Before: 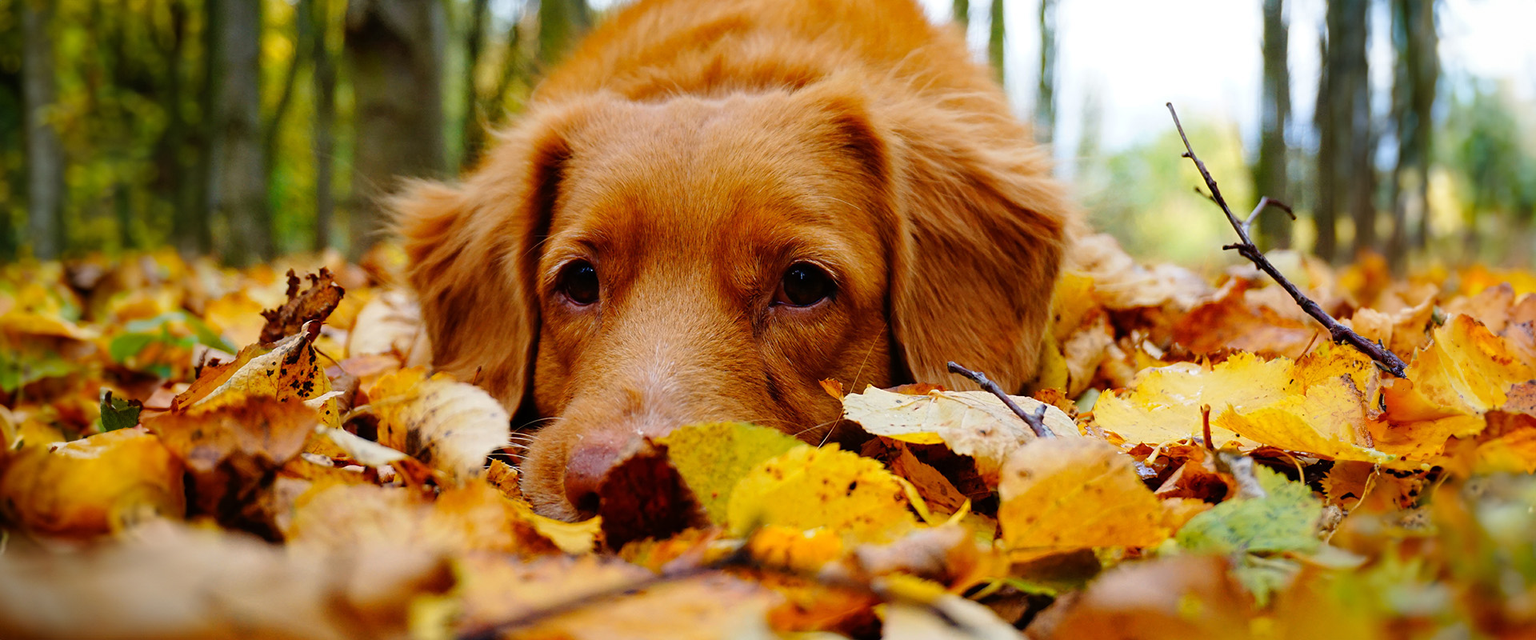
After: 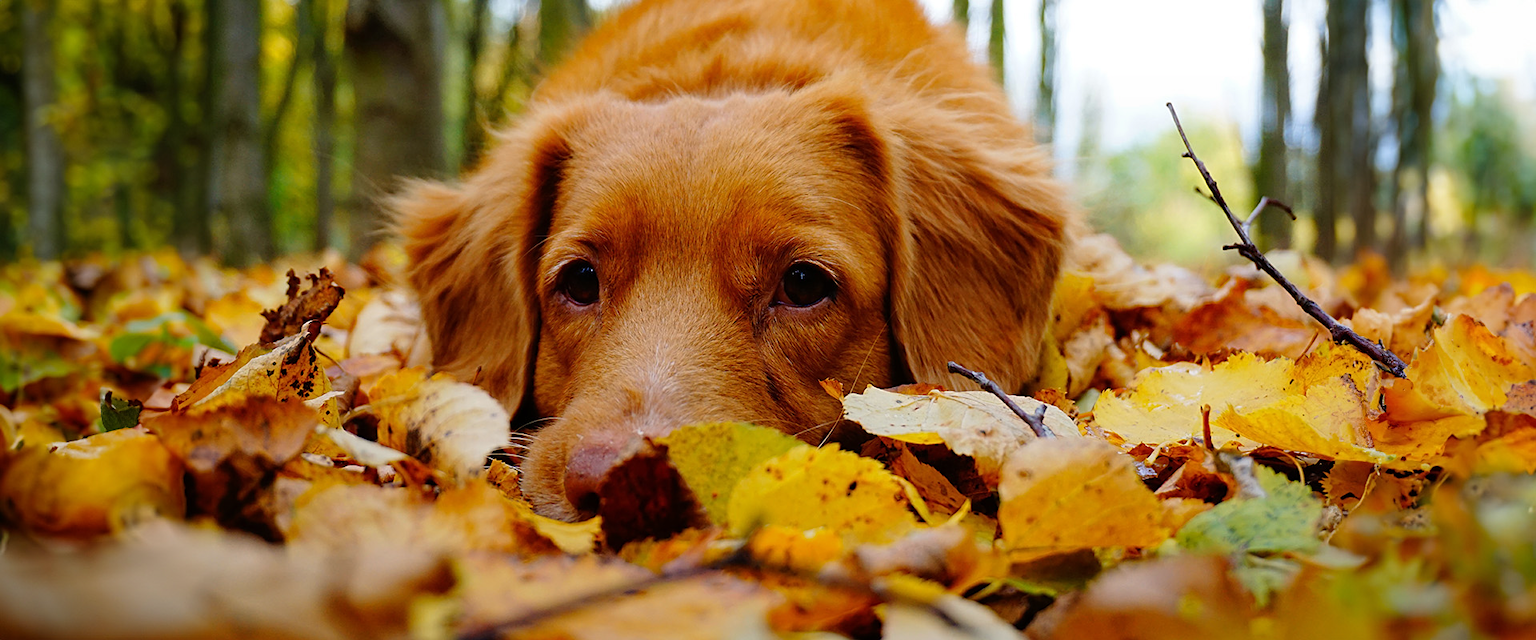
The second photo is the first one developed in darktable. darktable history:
sharpen: amount 0.2
graduated density: rotation -180°, offset 24.95
